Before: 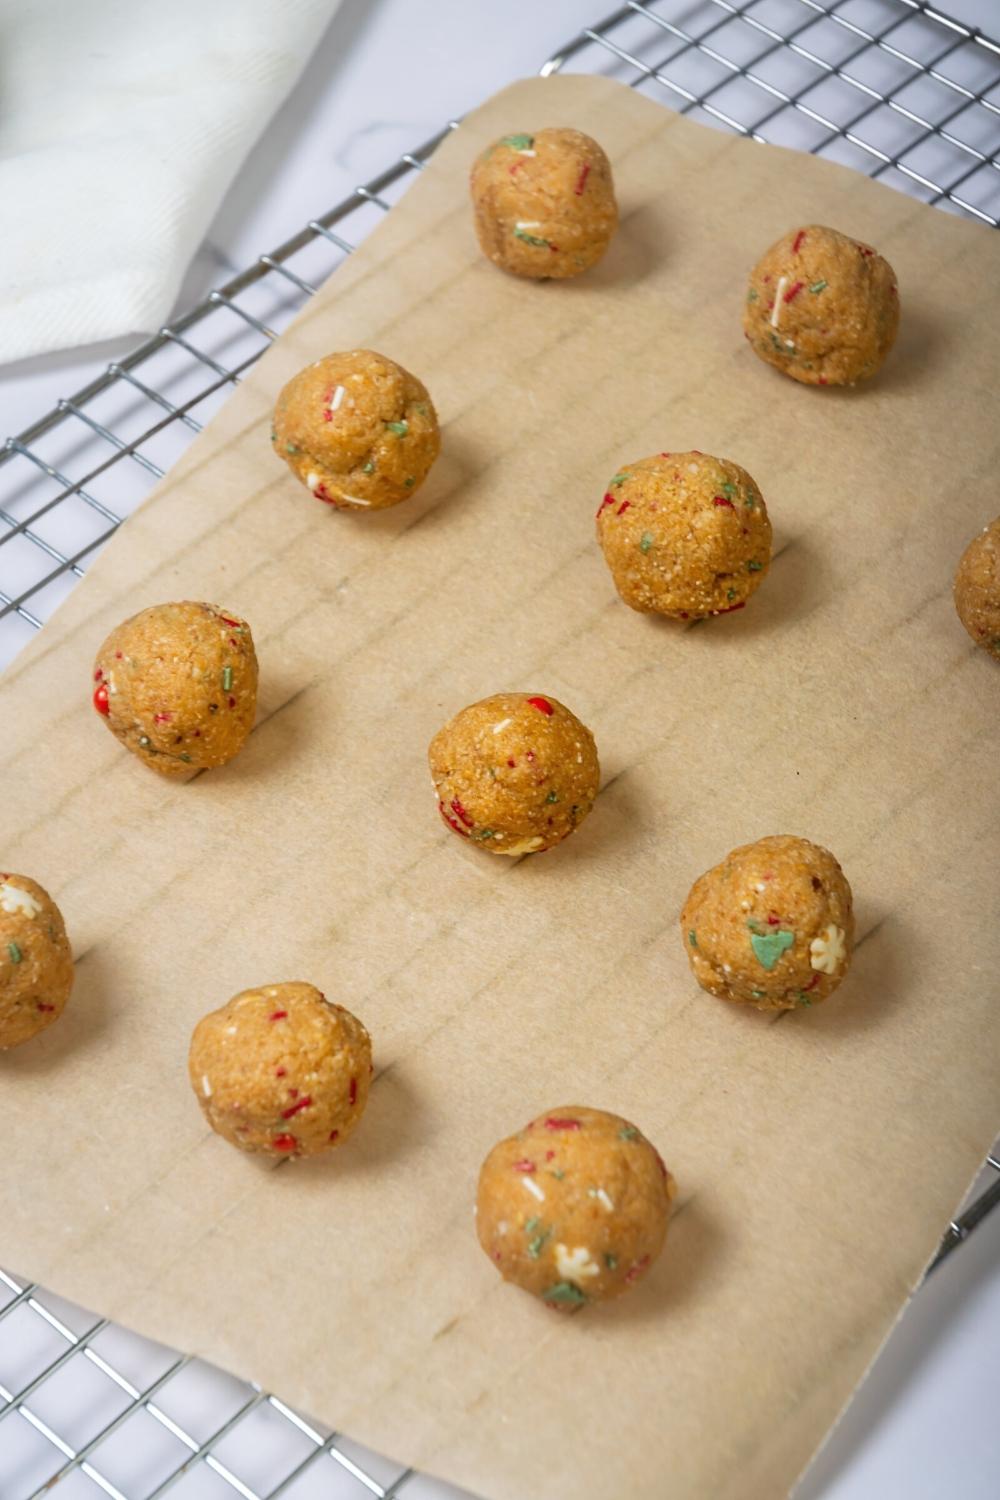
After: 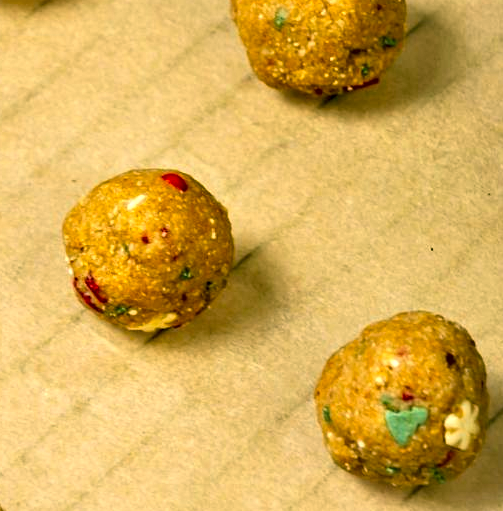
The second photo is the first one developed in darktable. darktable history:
crop: left 36.615%, top 34.946%, right 12.994%, bottom 30.981%
exposure: exposure 0.299 EV, compensate highlight preservation false
color correction: highlights a* 5.02, highlights b* 23.94, shadows a* -15.59, shadows b* 3.93
contrast equalizer: octaves 7, y [[0.6 ×6], [0.55 ×6], [0 ×6], [0 ×6], [0 ×6]]
